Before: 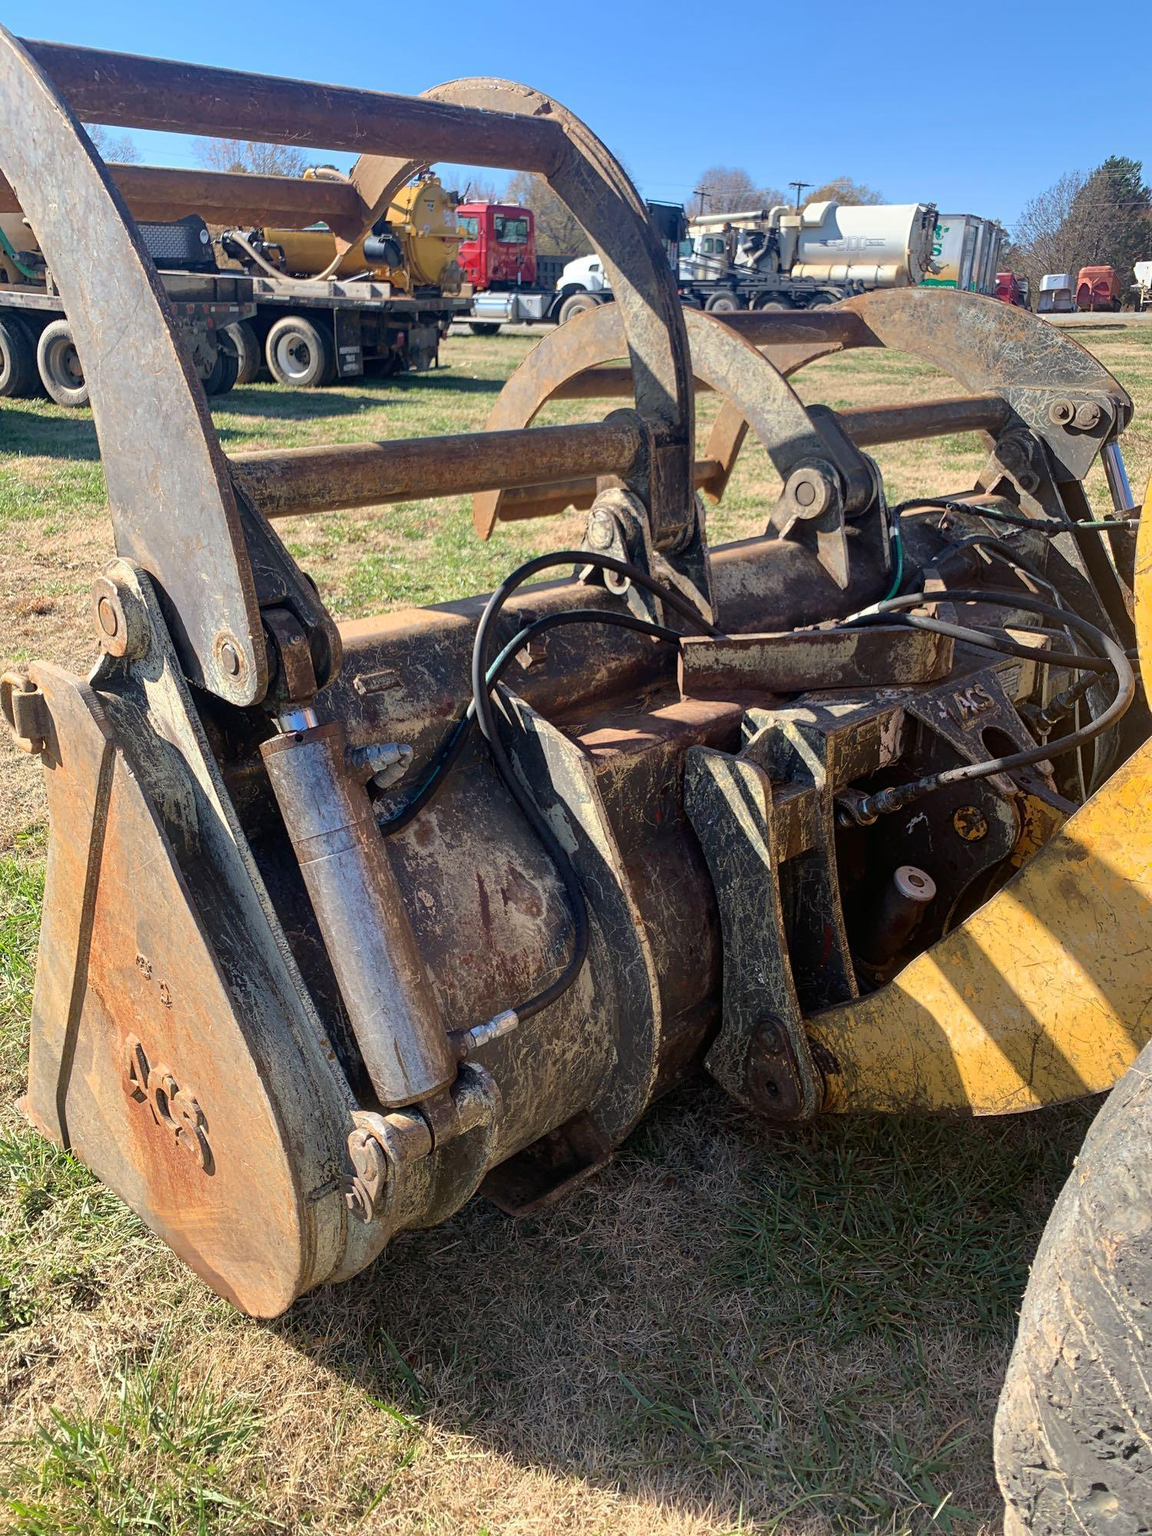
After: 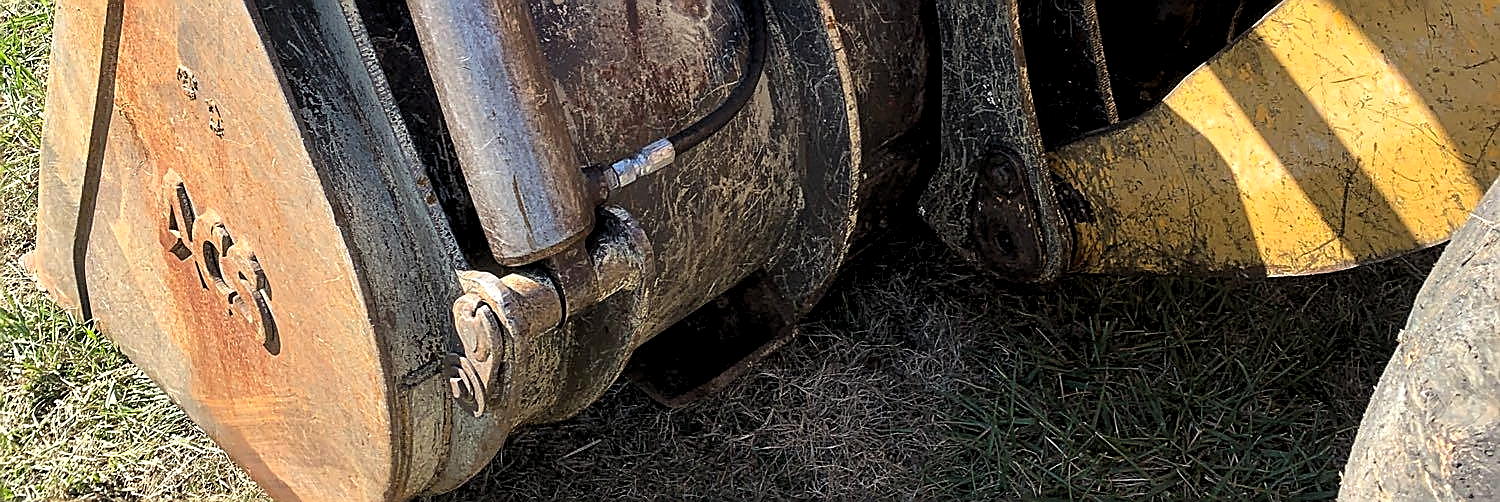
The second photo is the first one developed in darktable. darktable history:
levels: levels [0.062, 0.494, 0.925]
sharpen: radius 1.37, amount 1.263, threshold 0.751
crop and rotate: top 58.844%, bottom 16.032%
